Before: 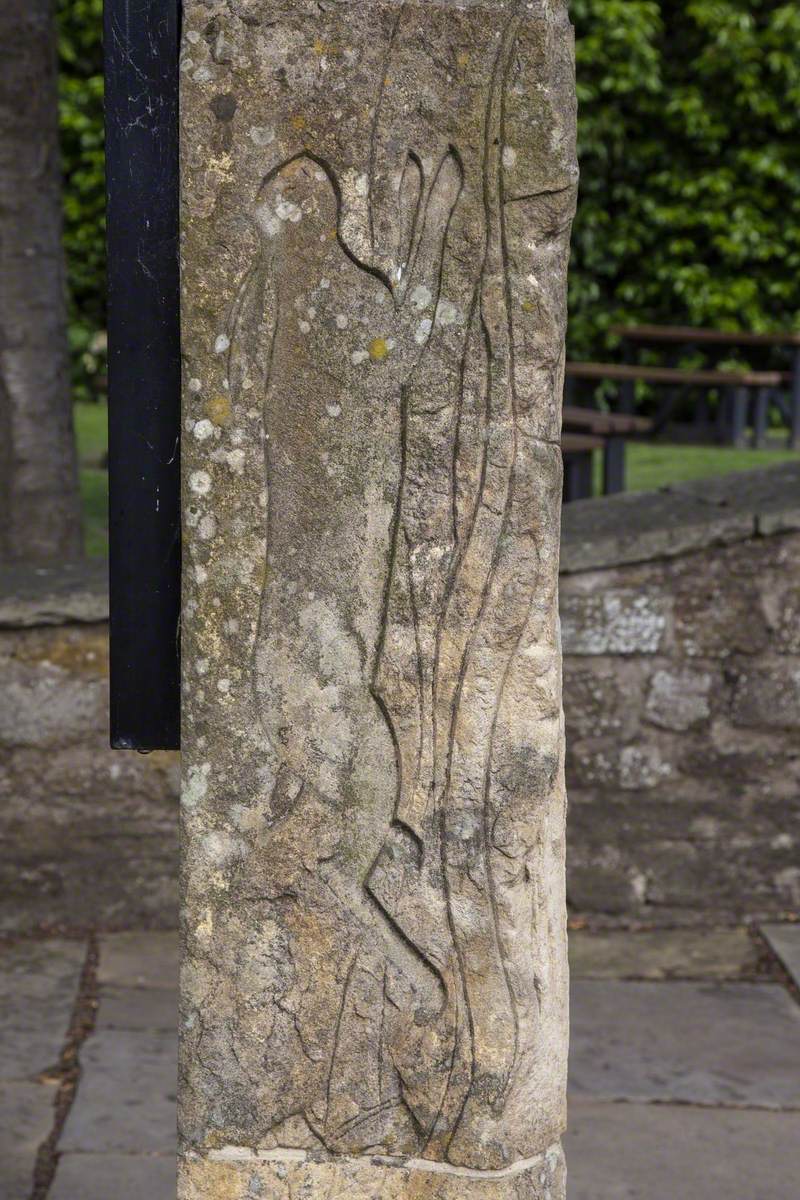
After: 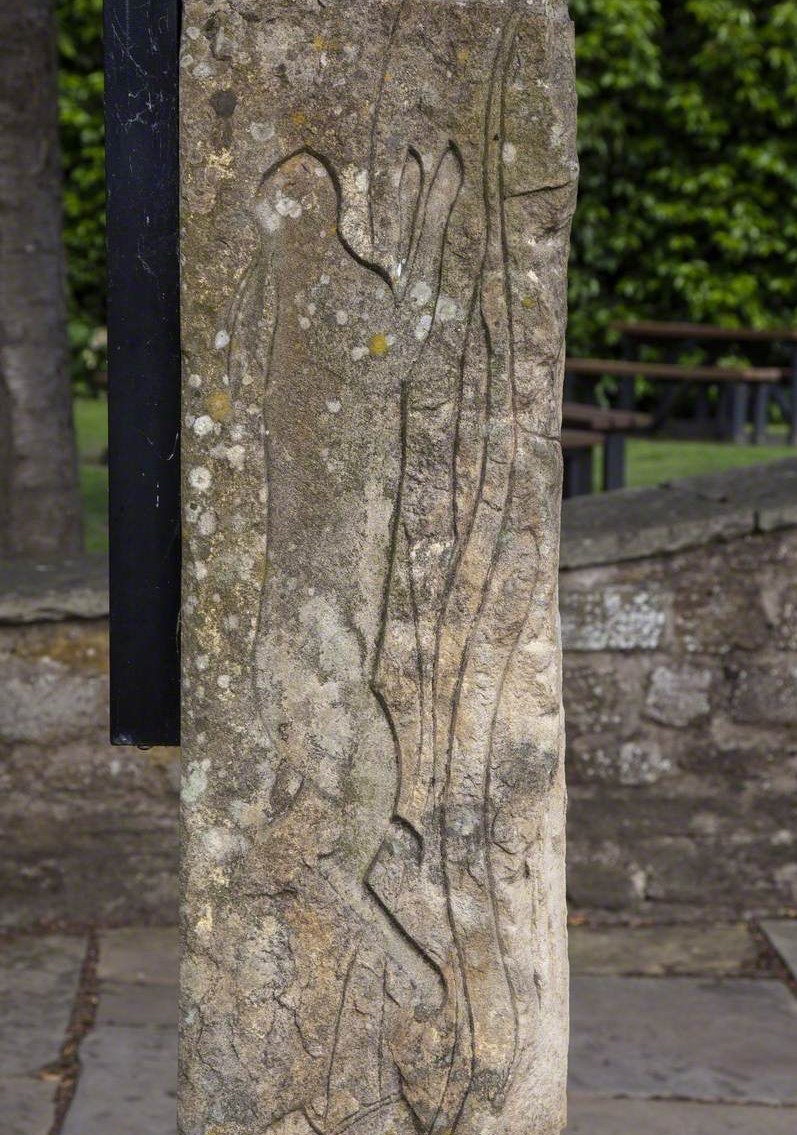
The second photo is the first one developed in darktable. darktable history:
crop: top 0.394%, right 0.265%, bottom 5.008%
